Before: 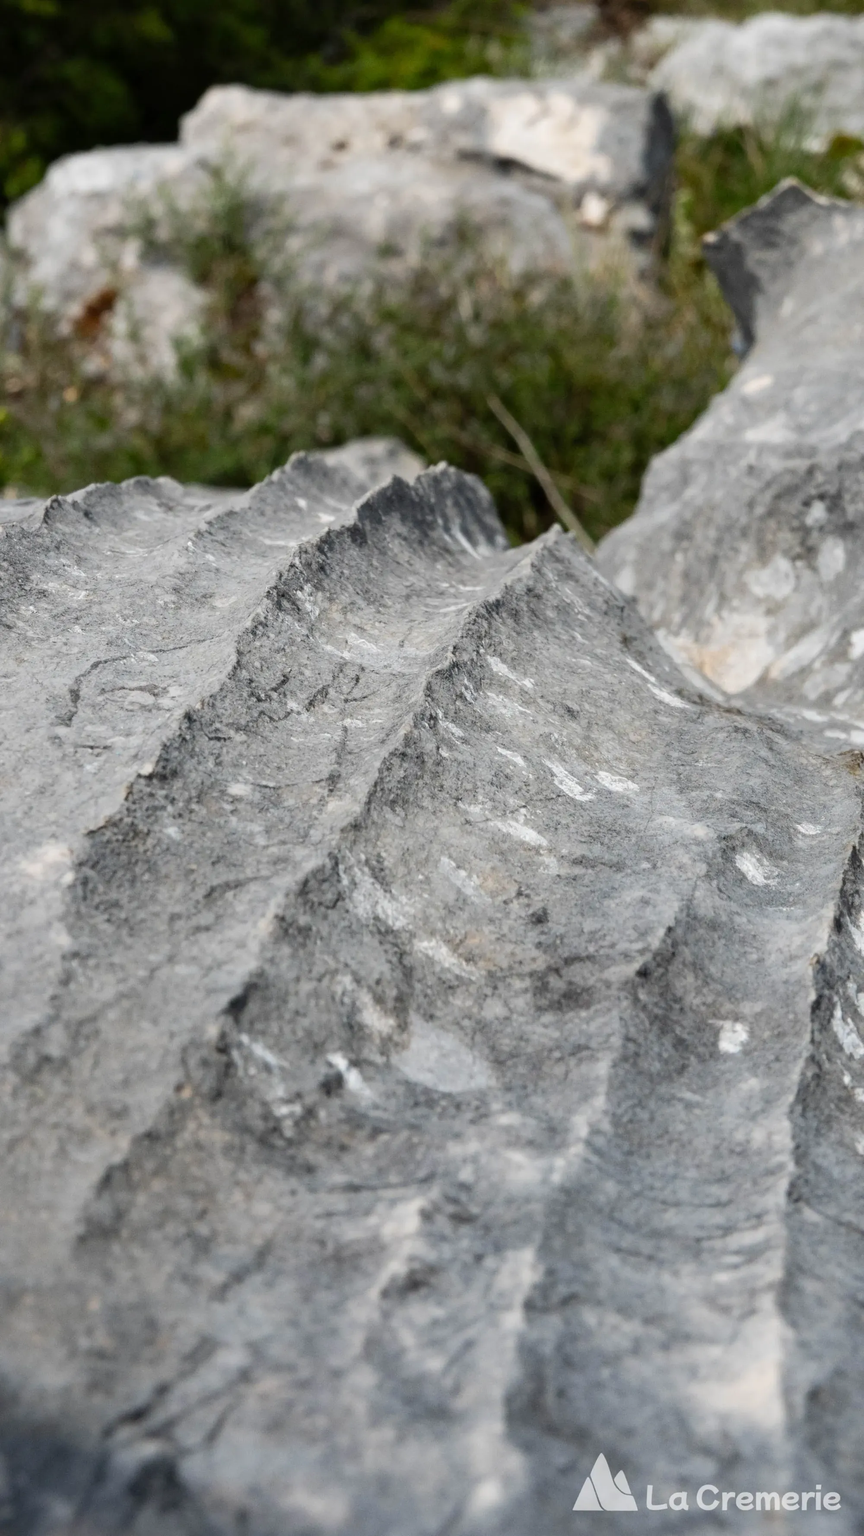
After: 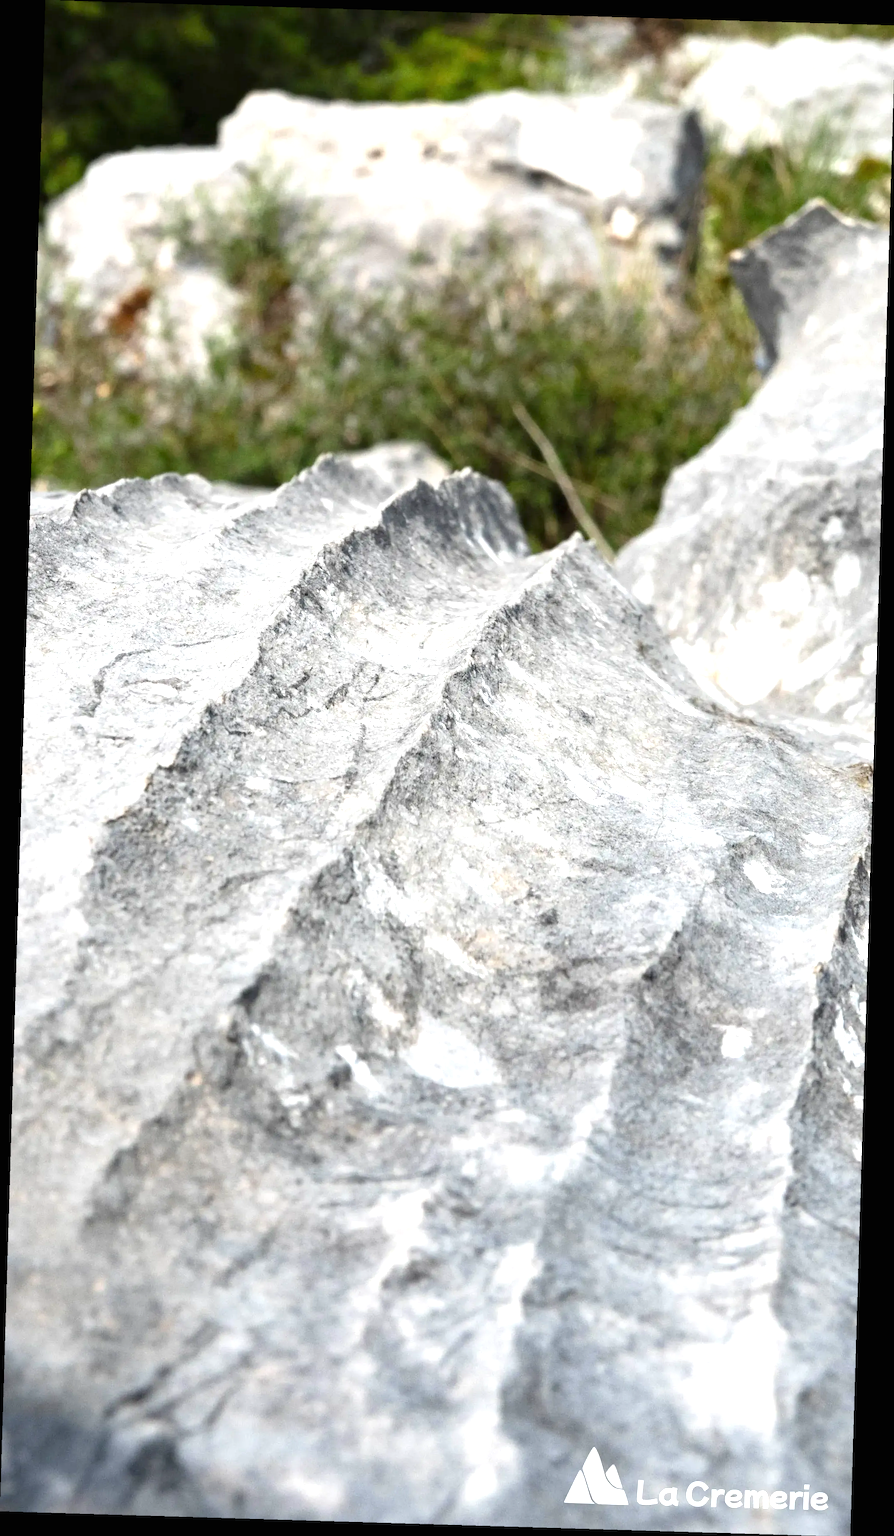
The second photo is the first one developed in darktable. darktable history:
exposure: black level correction 0, exposure 1.198 EV, compensate exposure bias true, compensate highlight preservation false
rotate and perspective: rotation 1.72°, automatic cropping off
